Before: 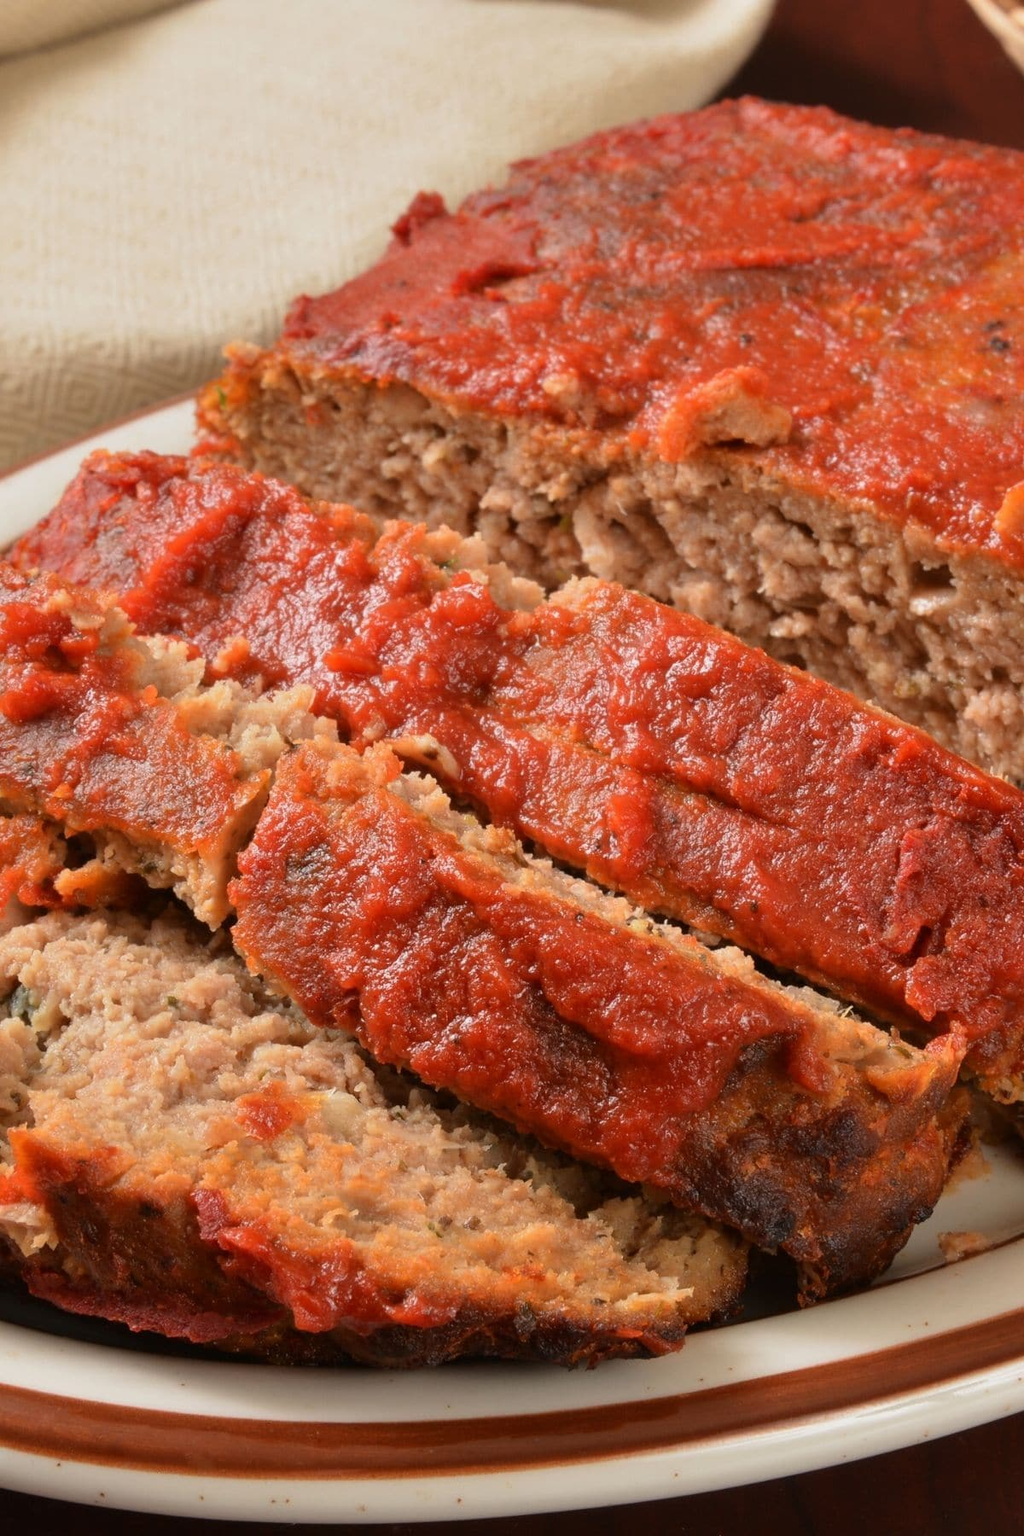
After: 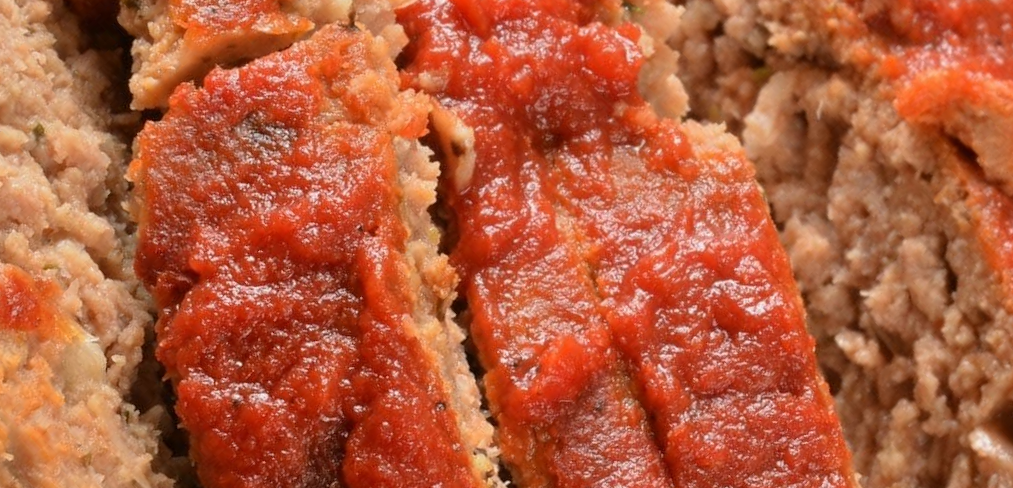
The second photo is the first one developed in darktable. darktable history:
crop and rotate: angle -46.08°, top 16.624%, right 0.891%, bottom 11.751%
